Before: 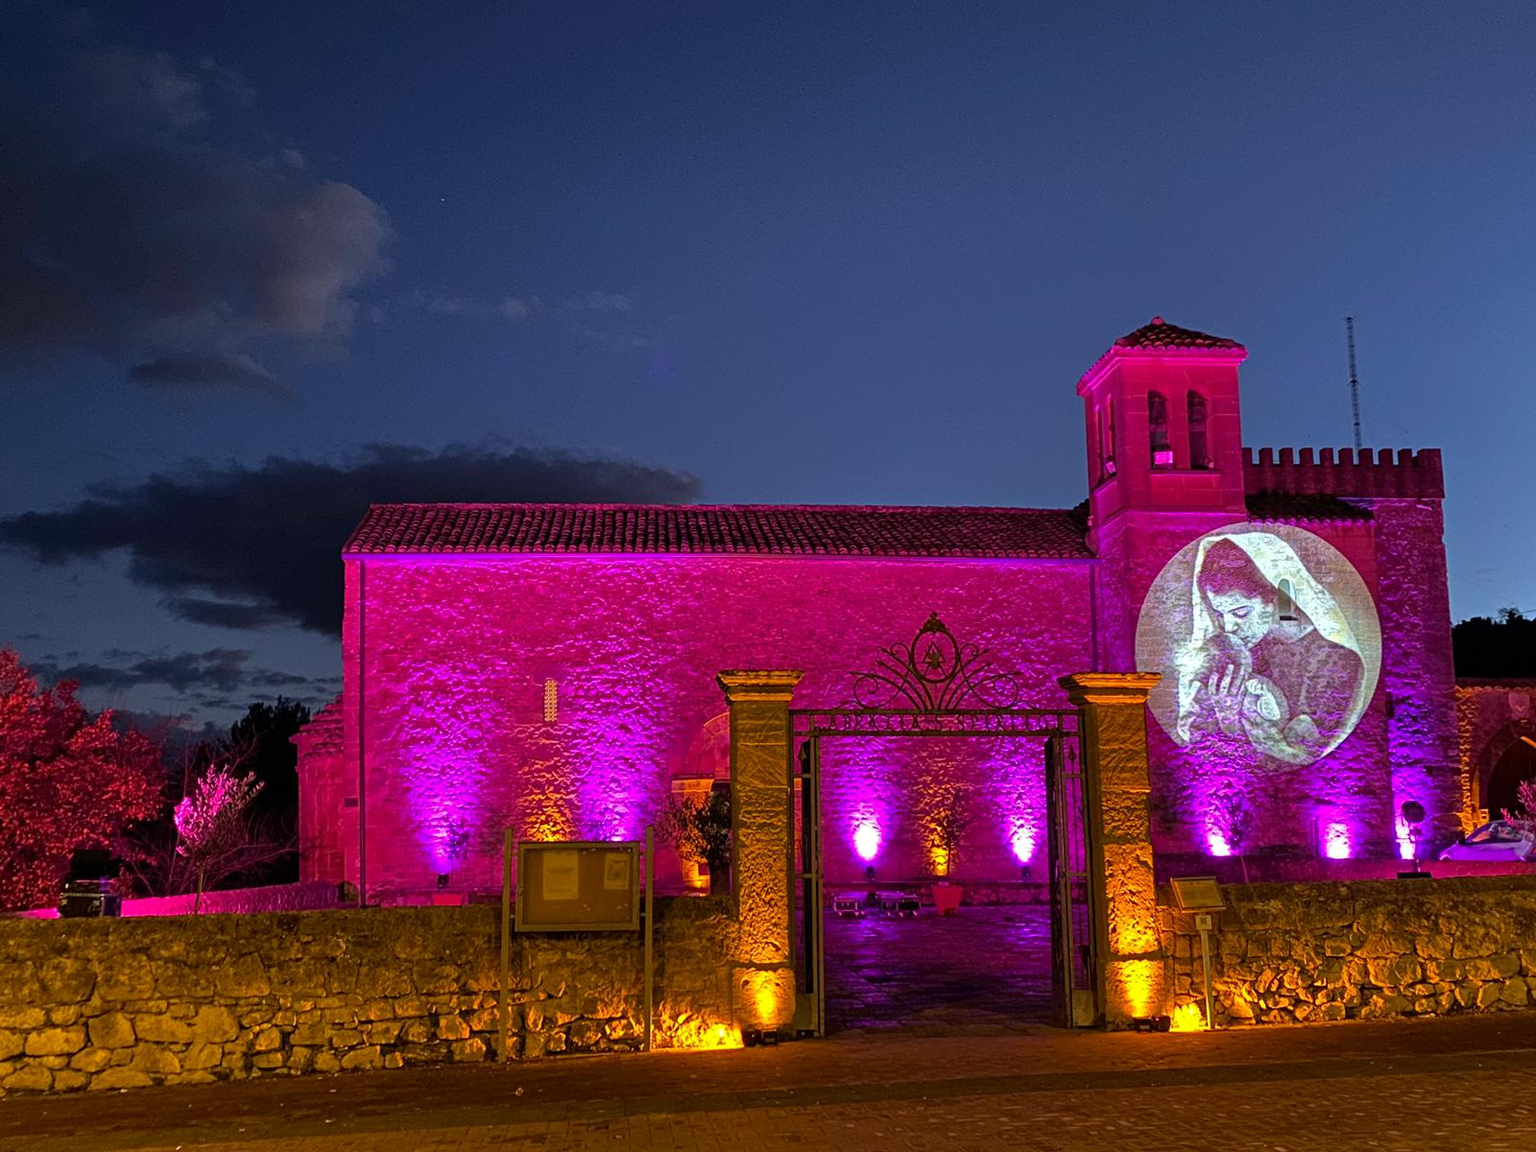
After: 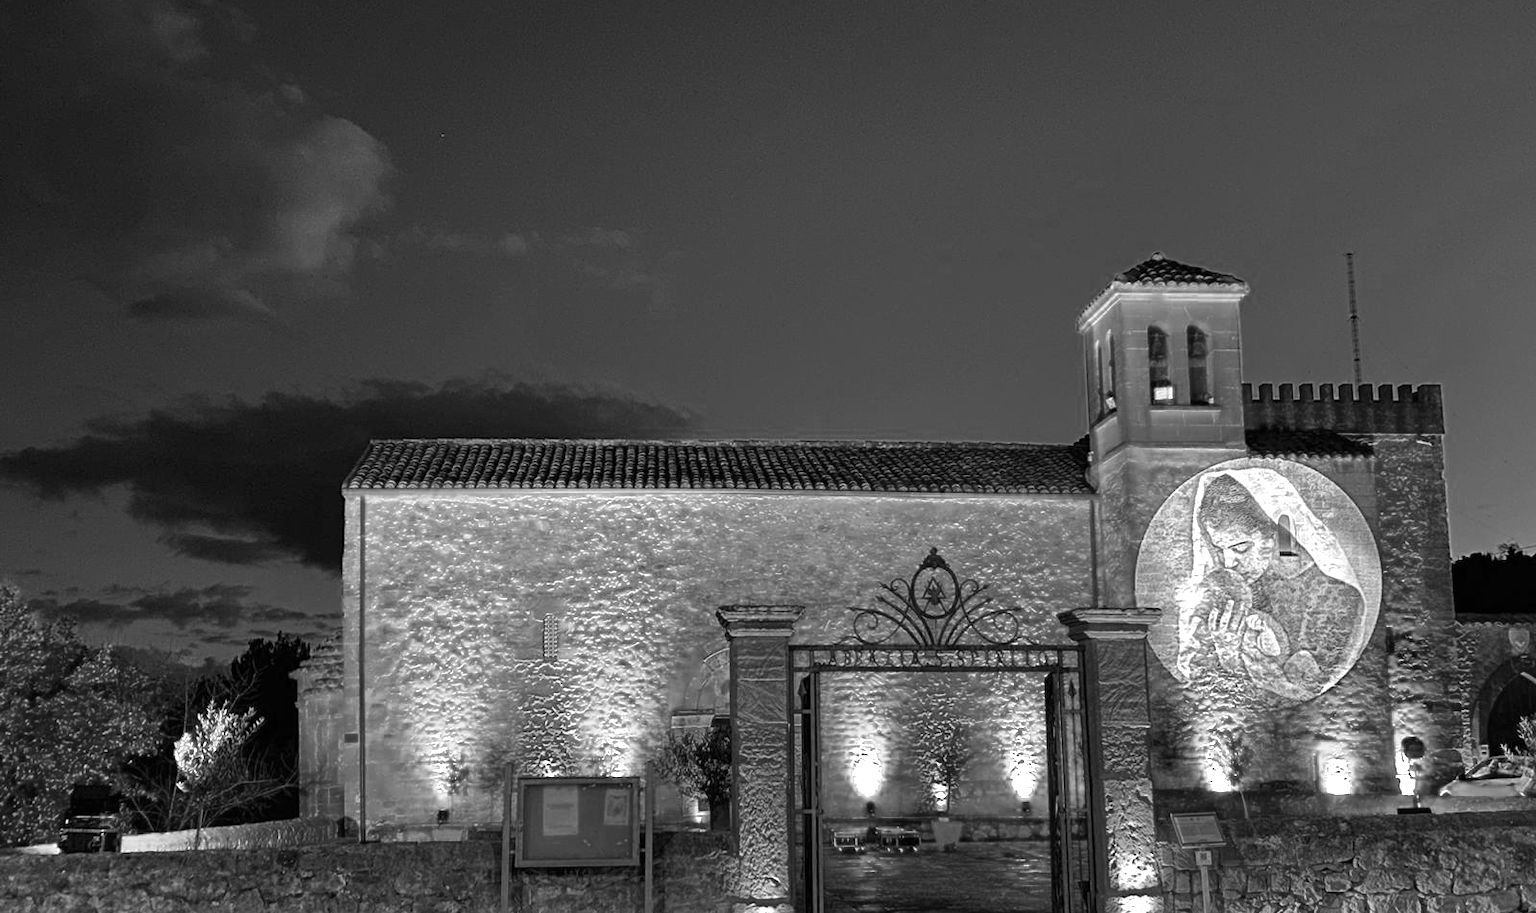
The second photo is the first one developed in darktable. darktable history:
exposure: black level correction 0, exposure 0.598 EV, compensate highlight preservation false
color zones: curves: ch0 [(0.002, 0.593) (0.143, 0.417) (0.285, 0.541) (0.455, 0.289) (0.608, 0.327) (0.727, 0.283) (0.869, 0.571) (1, 0.603)]; ch1 [(0, 0) (0.143, 0) (0.286, 0) (0.429, 0) (0.571, 0) (0.714, 0) (0.857, 0)]
crop and rotate: top 5.649%, bottom 14.941%
color balance rgb: highlights gain › chroma 0.135%, highlights gain › hue 330.41°, perceptual saturation grading › global saturation 25.132%, perceptual saturation grading › highlights -28.25%, perceptual saturation grading › shadows 33.201%, global vibrance 20%
